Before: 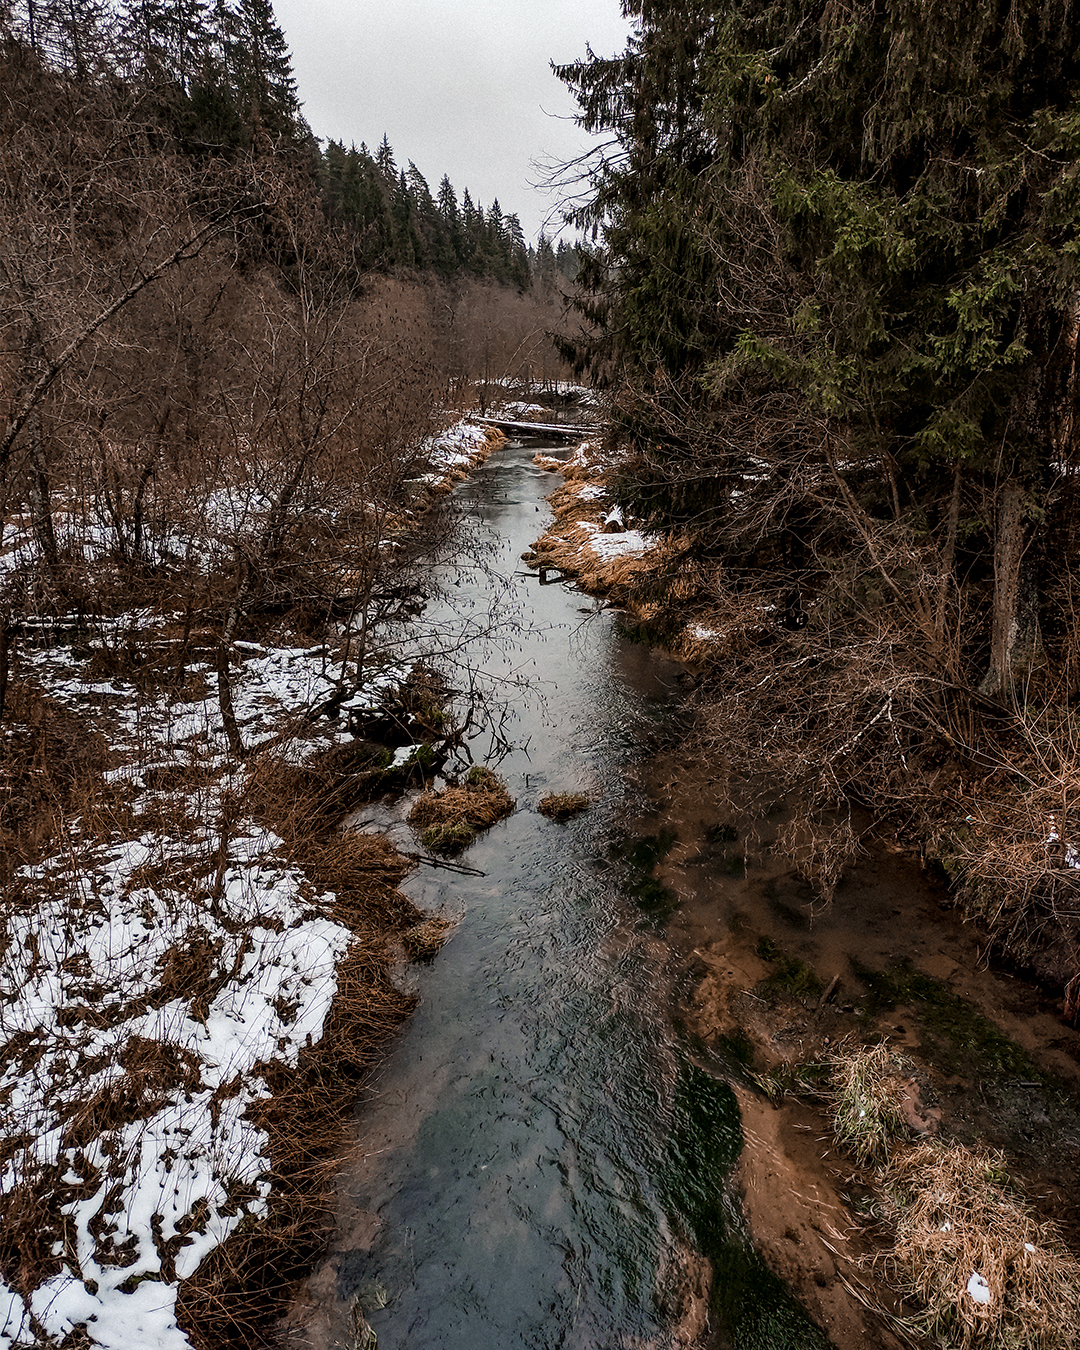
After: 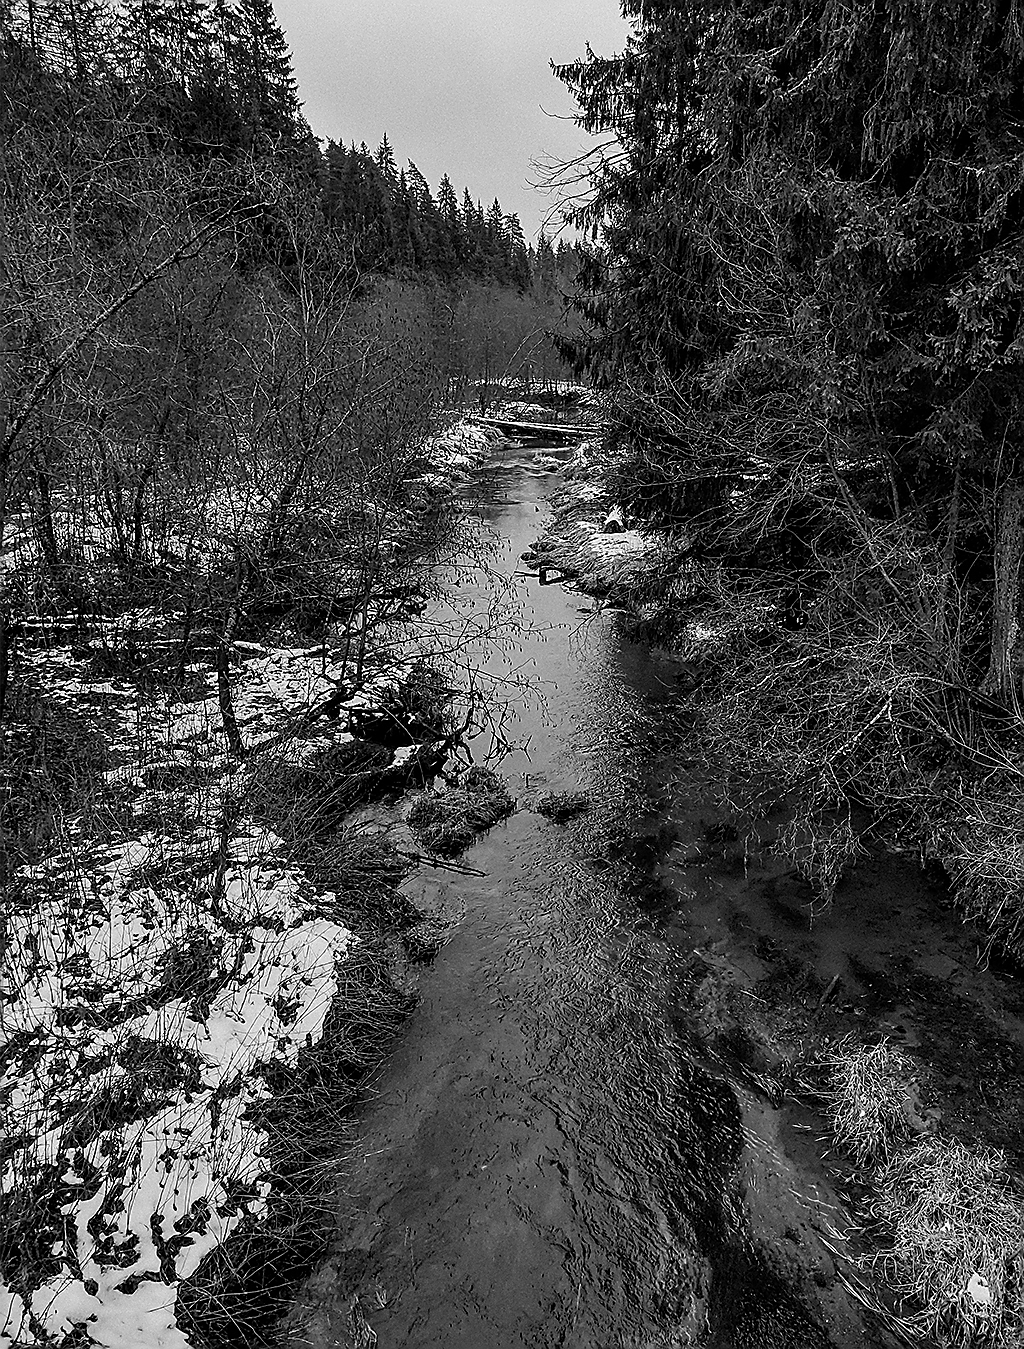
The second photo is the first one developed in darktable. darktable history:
crop and rotate: right 5.167%
sharpen: radius 1.4, amount 1.25, threshold 0.7
color correction: highlights a* -2.73, highlights b* -2.09, shadows a* 2.41, shadows b* 2.73
monochrome: a 26.22, b 42.67, size 0.8
contrast brightness saturation: saturation -0.05
